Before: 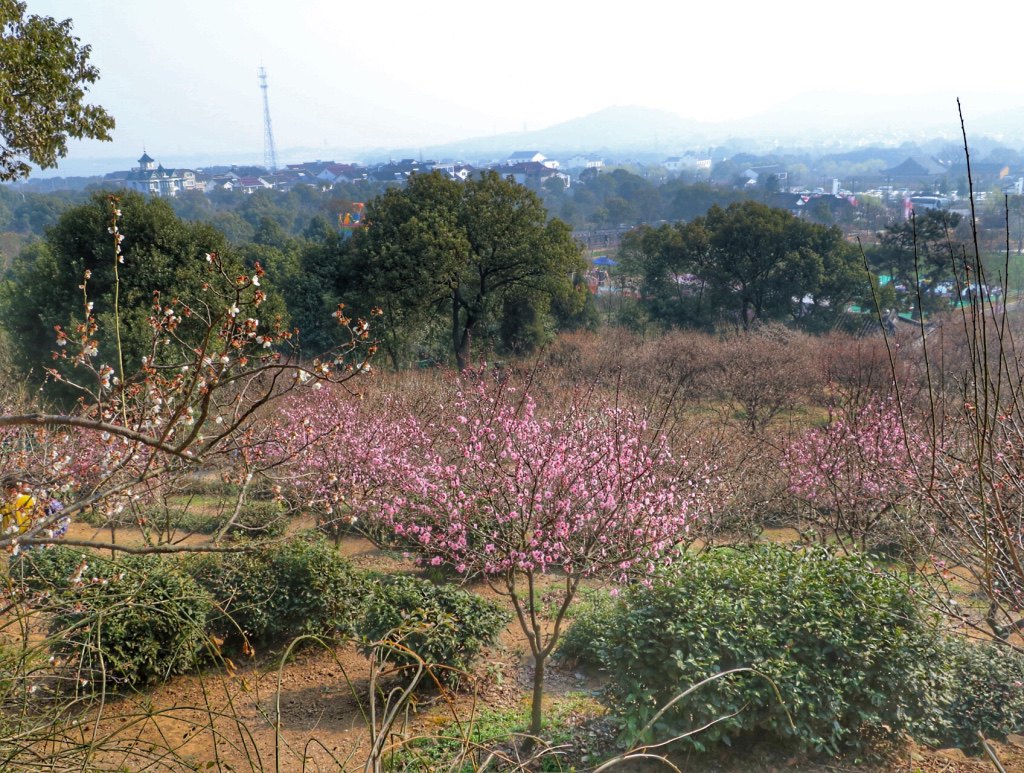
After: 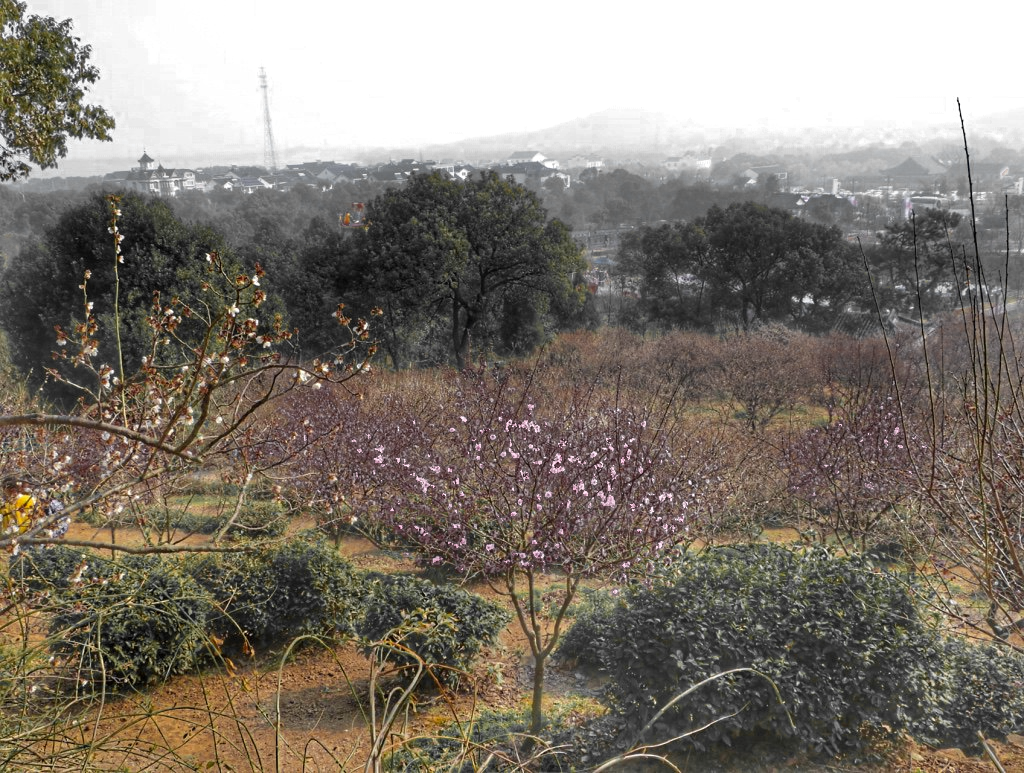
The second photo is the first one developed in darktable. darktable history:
exposure: exposure 0.205 EV, compensate highlight preservation false
color zones: curves: ch0 [(0.035, 0.242) (0.25, 0.5) (0.384, 0.214) (0.488, 0.255) (0.75, 0.5)]; ch1 [(0.063, 0.379) (0.25, 0.5) (0.354, 0.201) (0.489, 0.085) (0.729, 0.271)]; ch2 [(0.25, 0.5) (0.38, 0.517) (0.442, 0.51) (0.735, 0.456)], mix 101.68%
